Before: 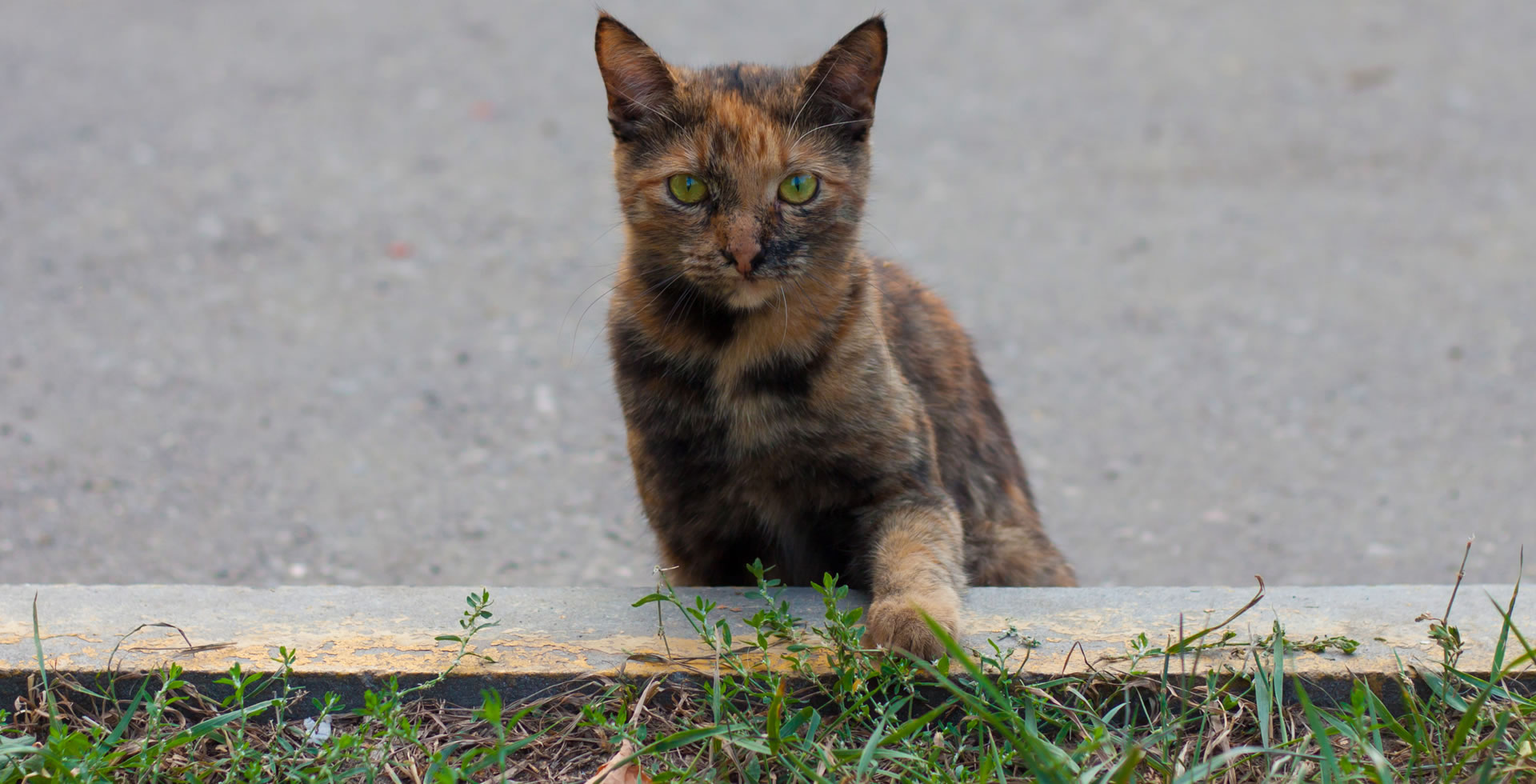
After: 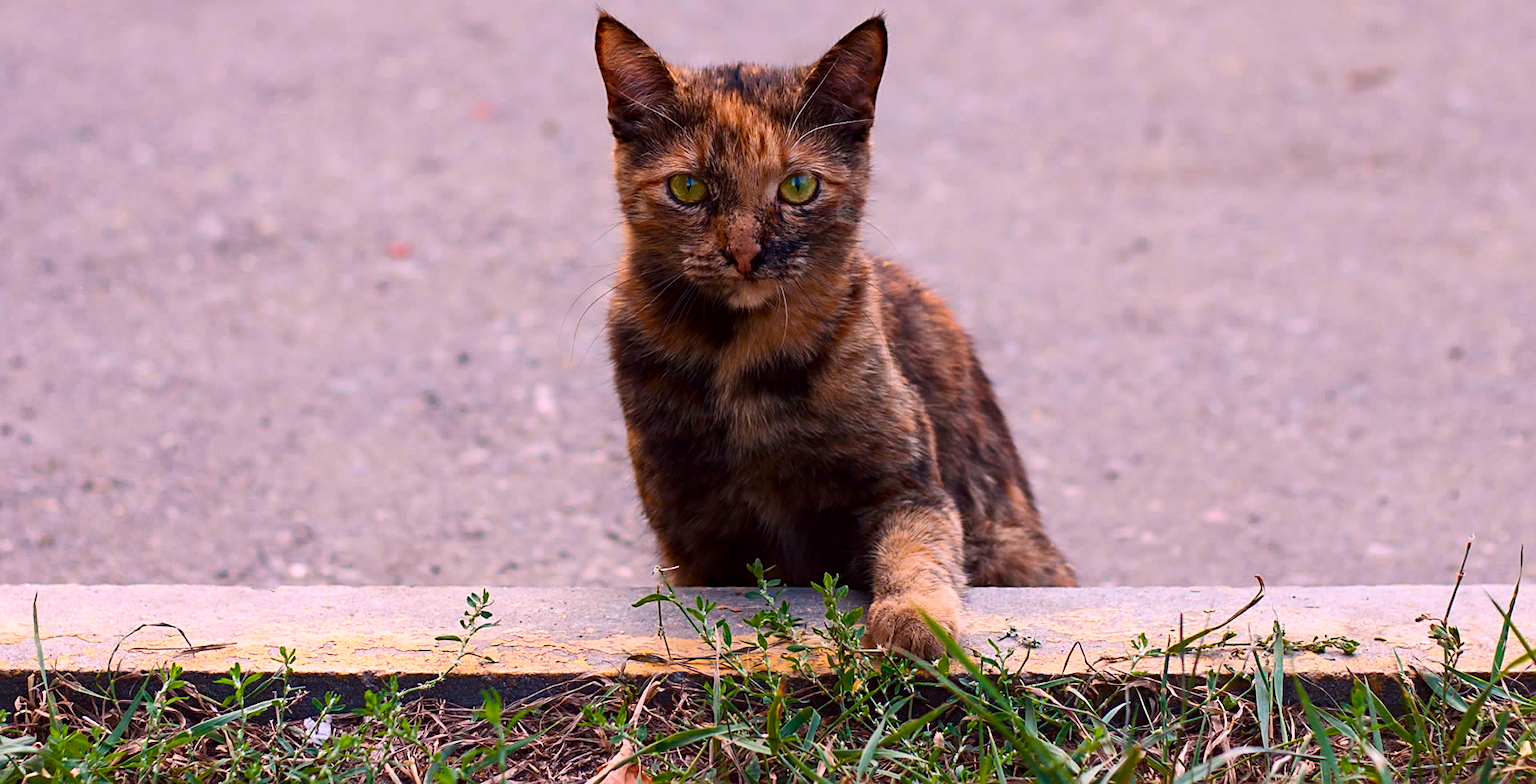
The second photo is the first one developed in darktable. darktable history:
color correction: highlights a* -0.95, highlights b* 4.5, shadows a* 3.55
contrast brightness saturation: contrast 0.22
haze removal: strength 0.29, distance 0.25, compatibility mode true, adaptive false
sharpen: on, module defaults
white balance: red 1.188, blue 1.11
